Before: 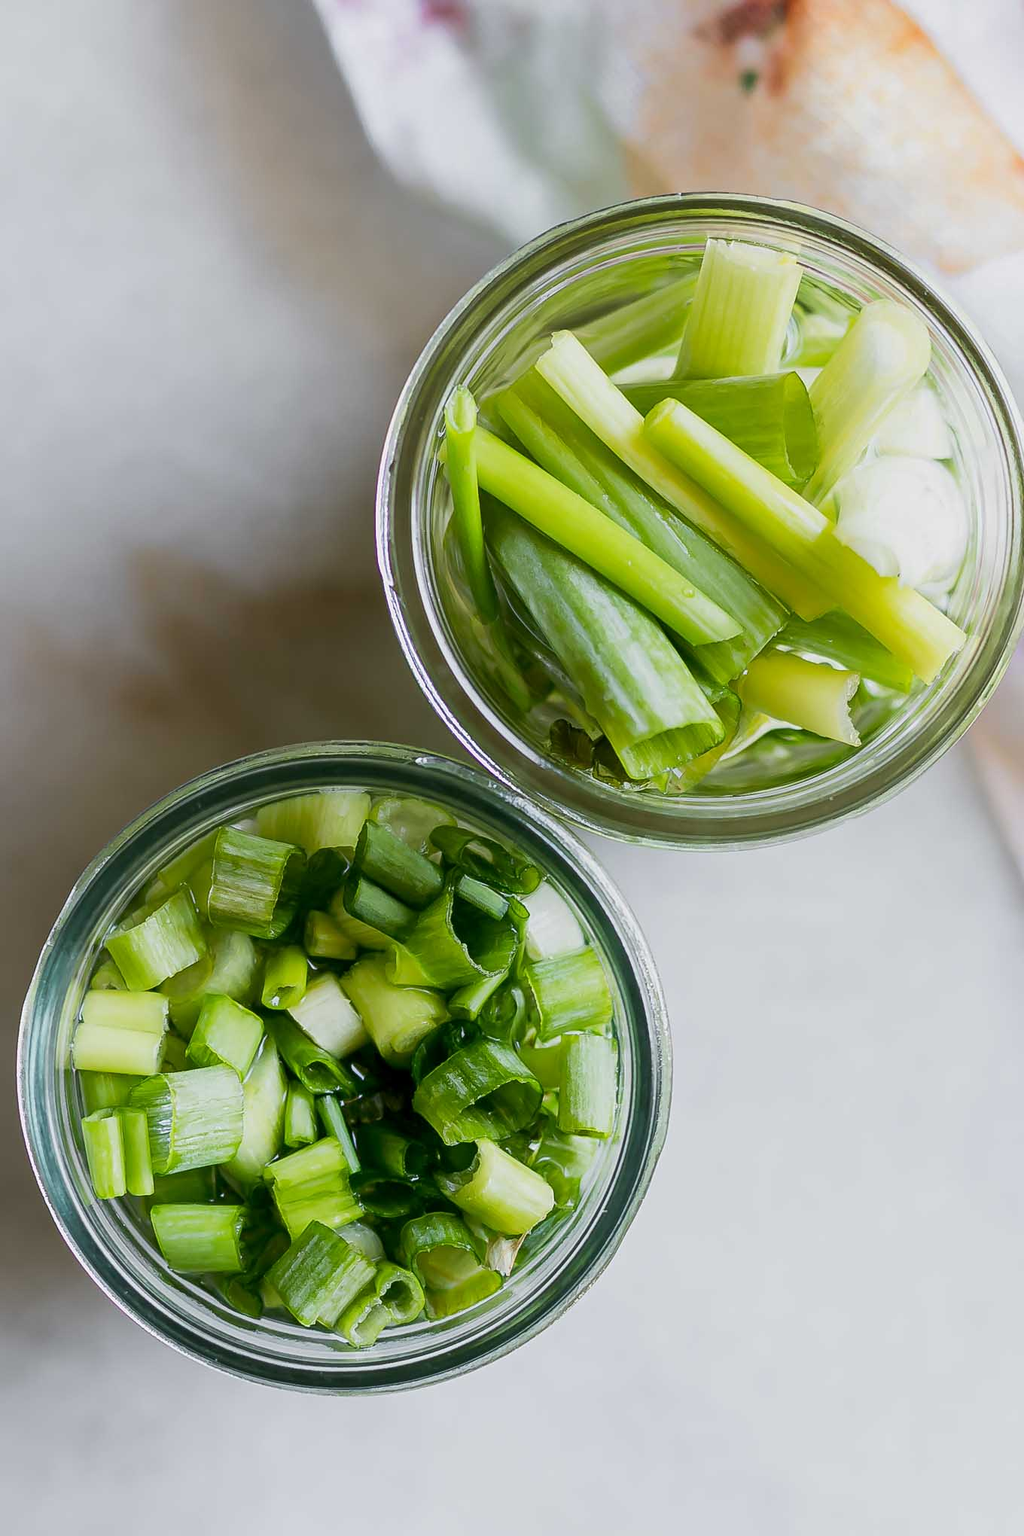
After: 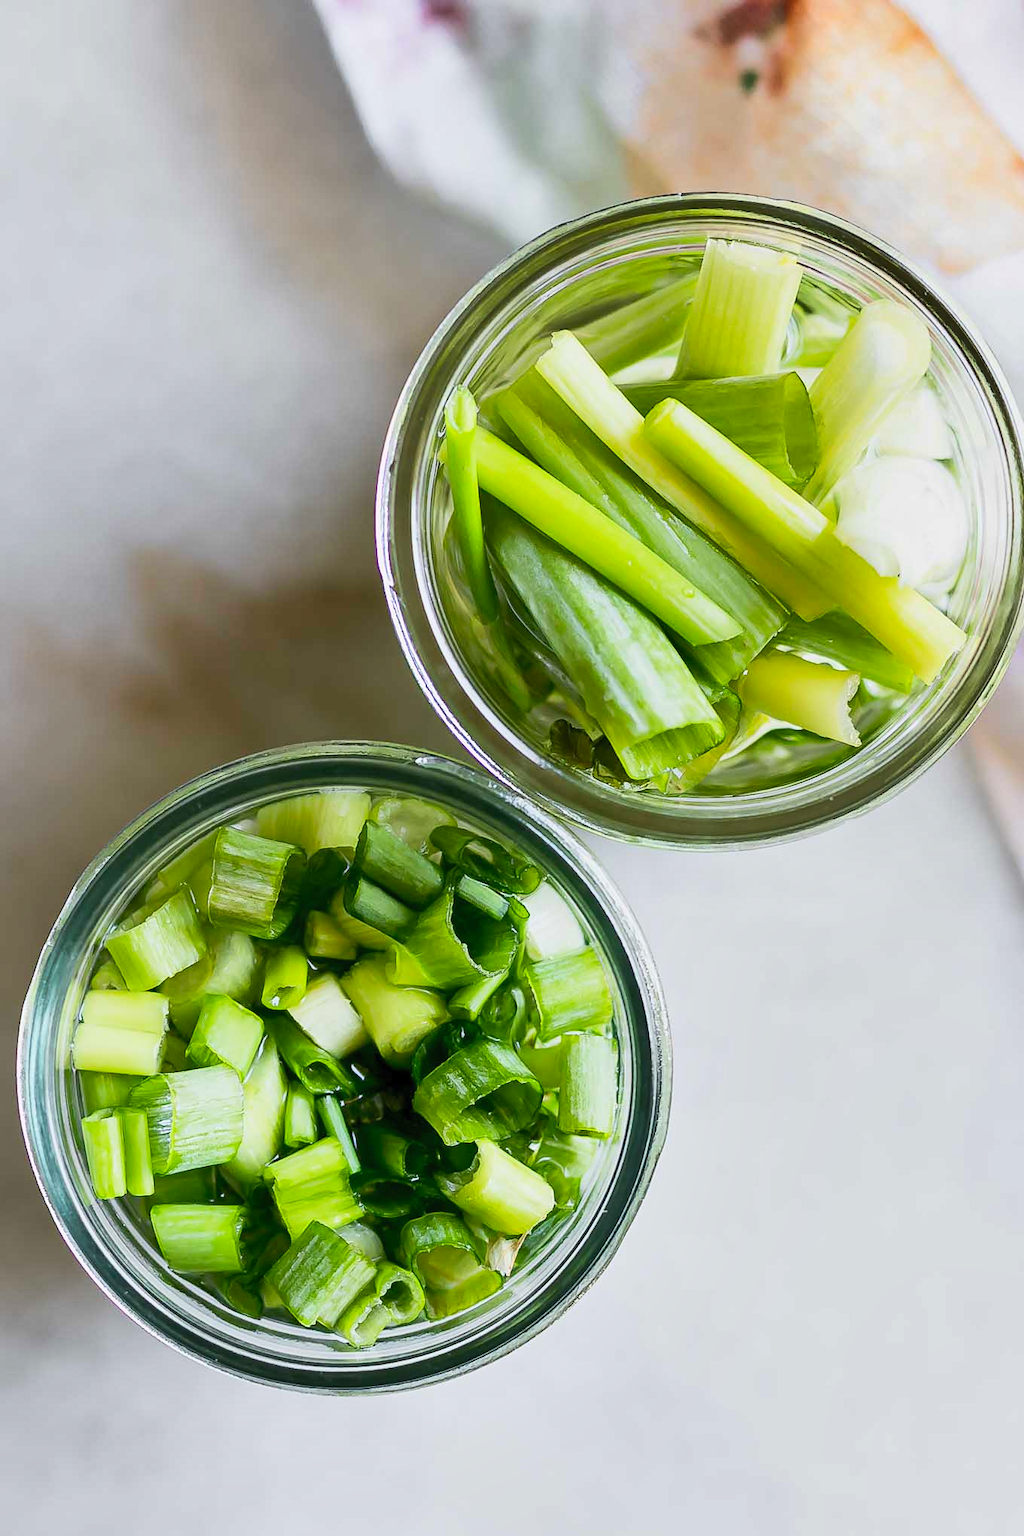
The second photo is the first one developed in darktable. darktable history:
contrast brightness saturation: contrast 0.197, brightness 0.165, saturation 0.219
shadows and highlights: highlights color adjustment 0.473%, soften with gaussian
